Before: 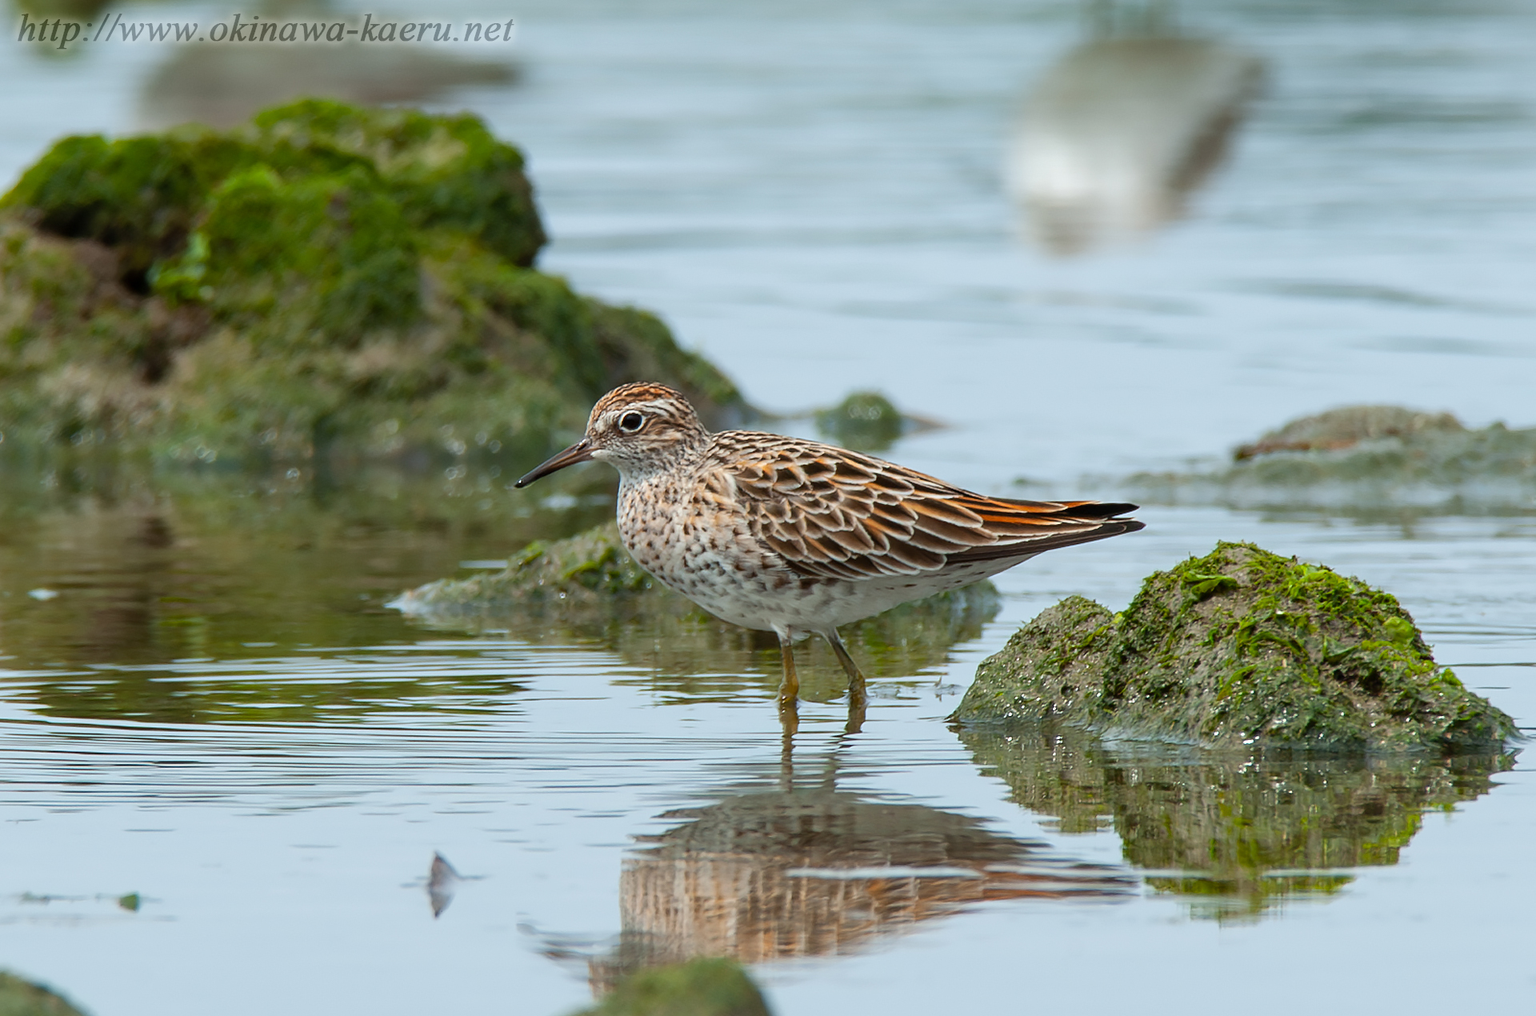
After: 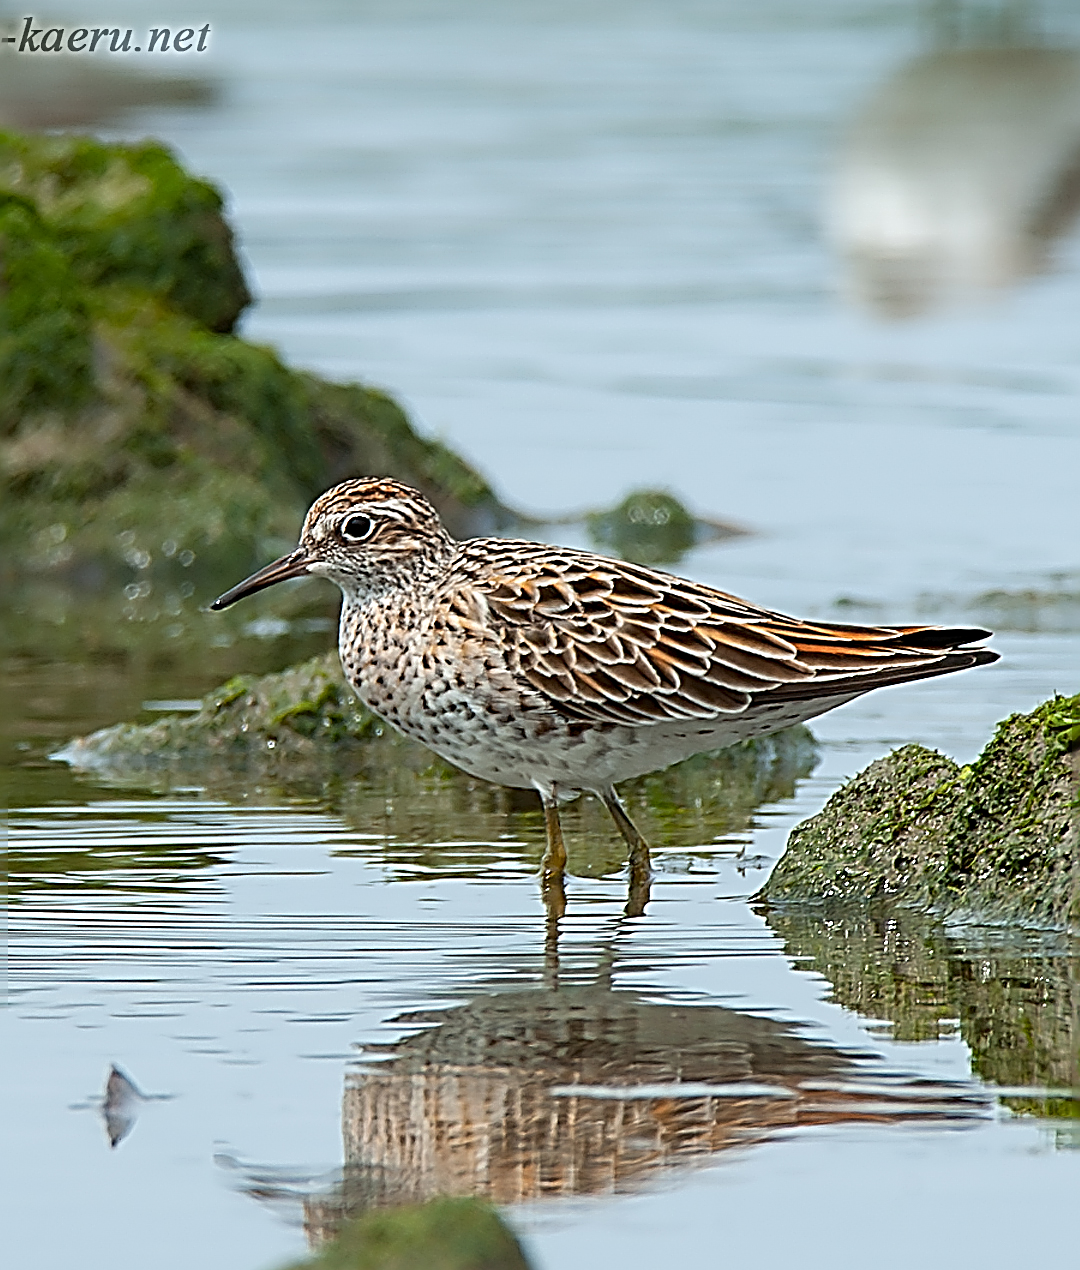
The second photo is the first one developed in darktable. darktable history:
crop and rotate: left 22.516%, right 21.234%
sharpen: radius 3.158, amount 1.731
